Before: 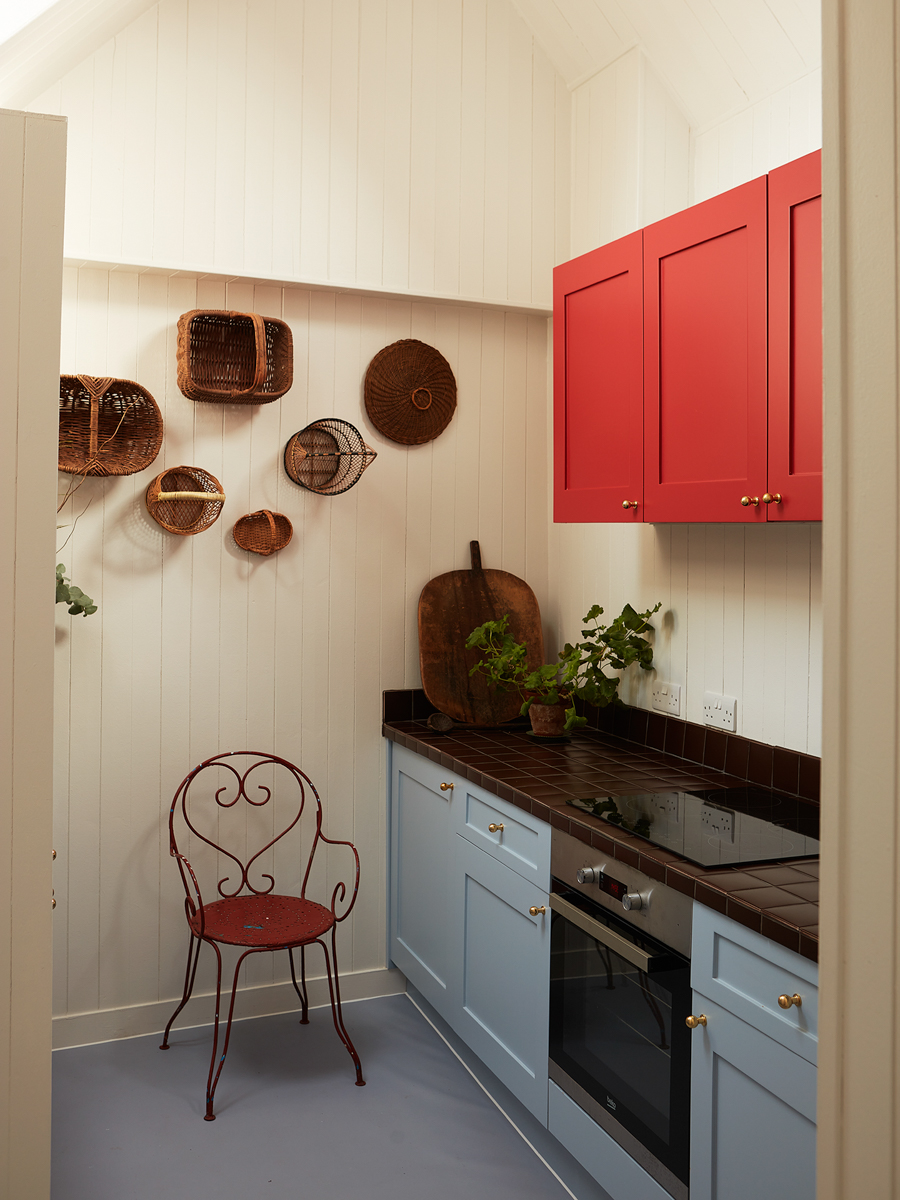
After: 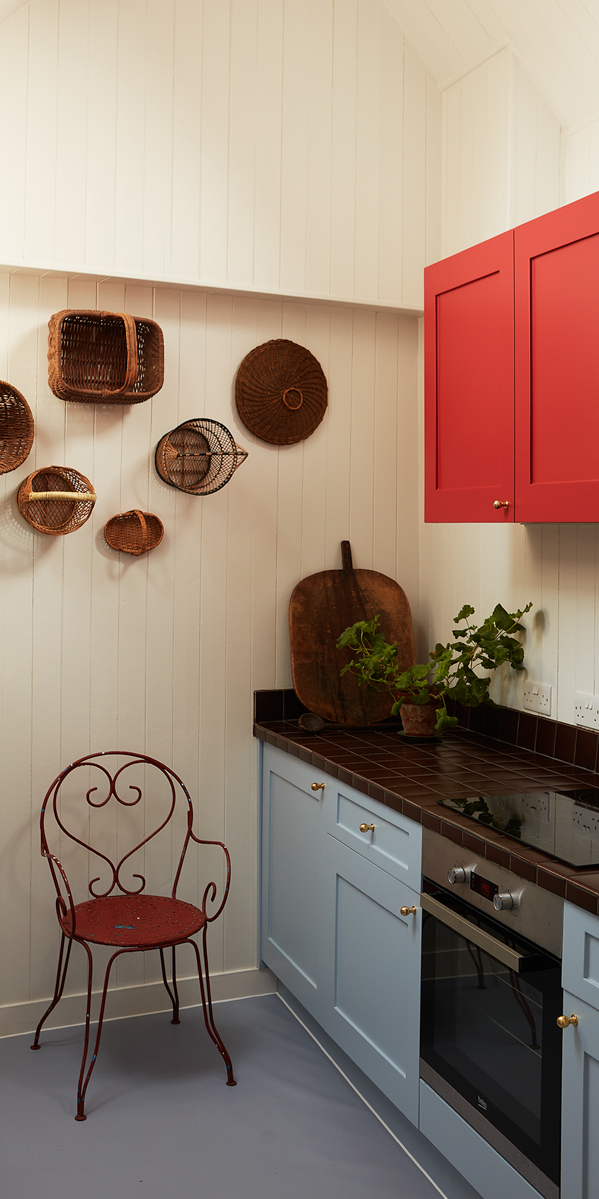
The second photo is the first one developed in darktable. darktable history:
crop and rotate: left 14.378%, right 18.97%
